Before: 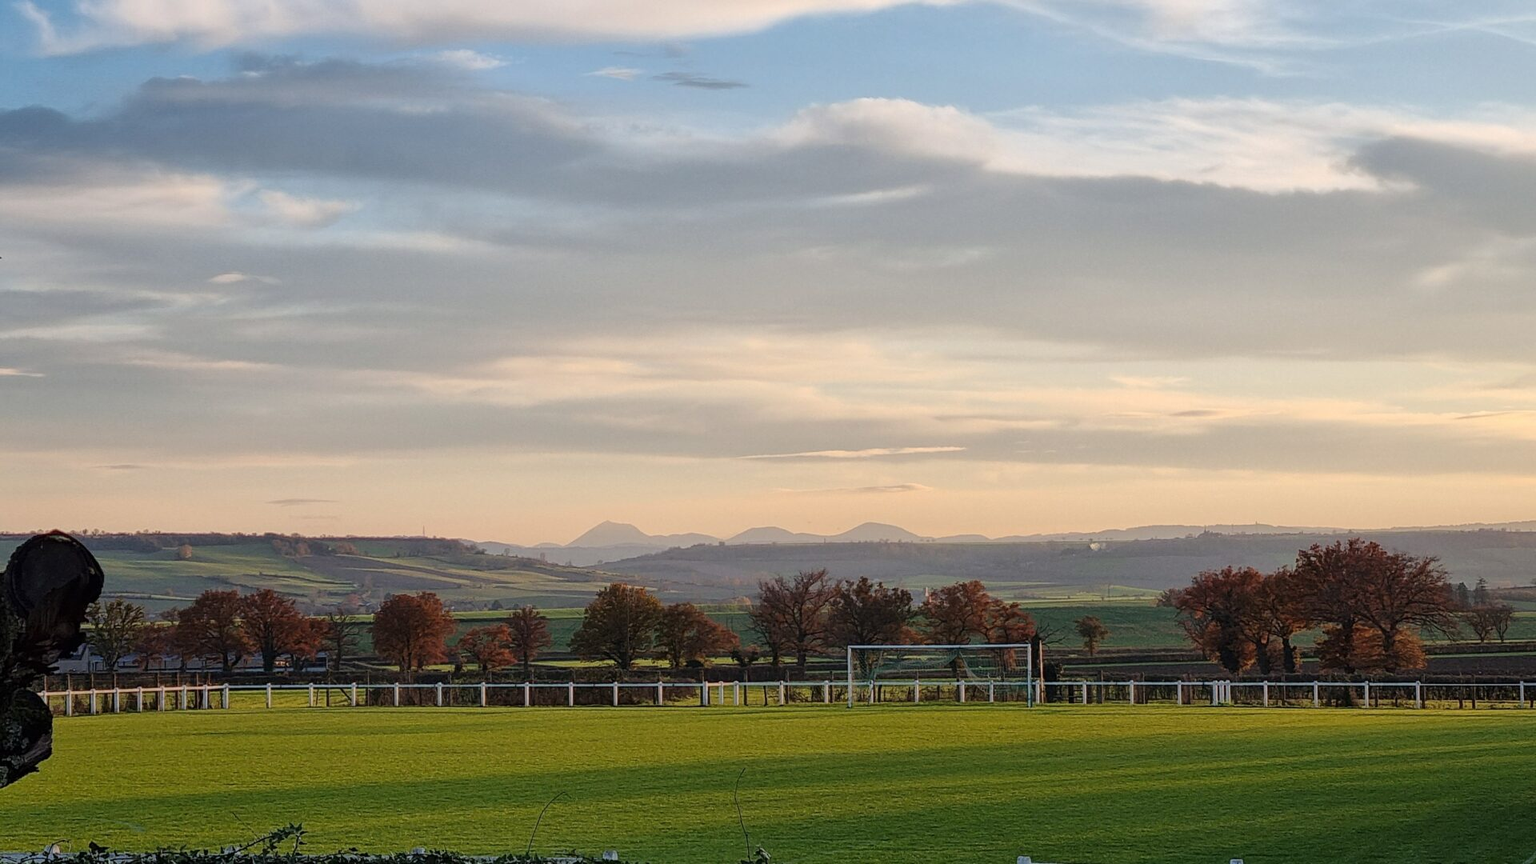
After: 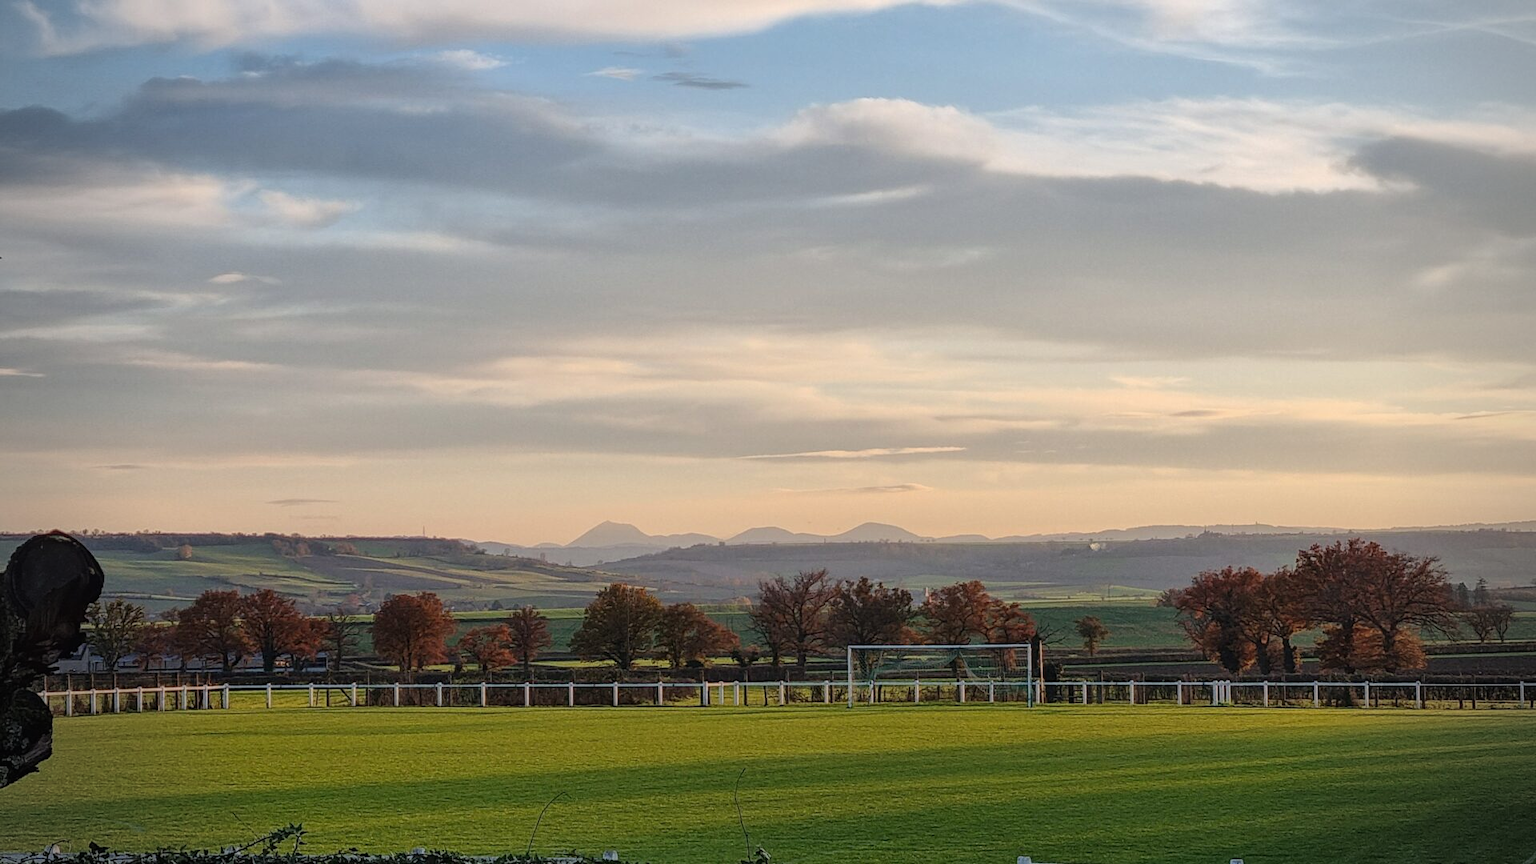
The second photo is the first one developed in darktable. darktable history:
local contrast: detail 110%
vignetting: on, module defaults
